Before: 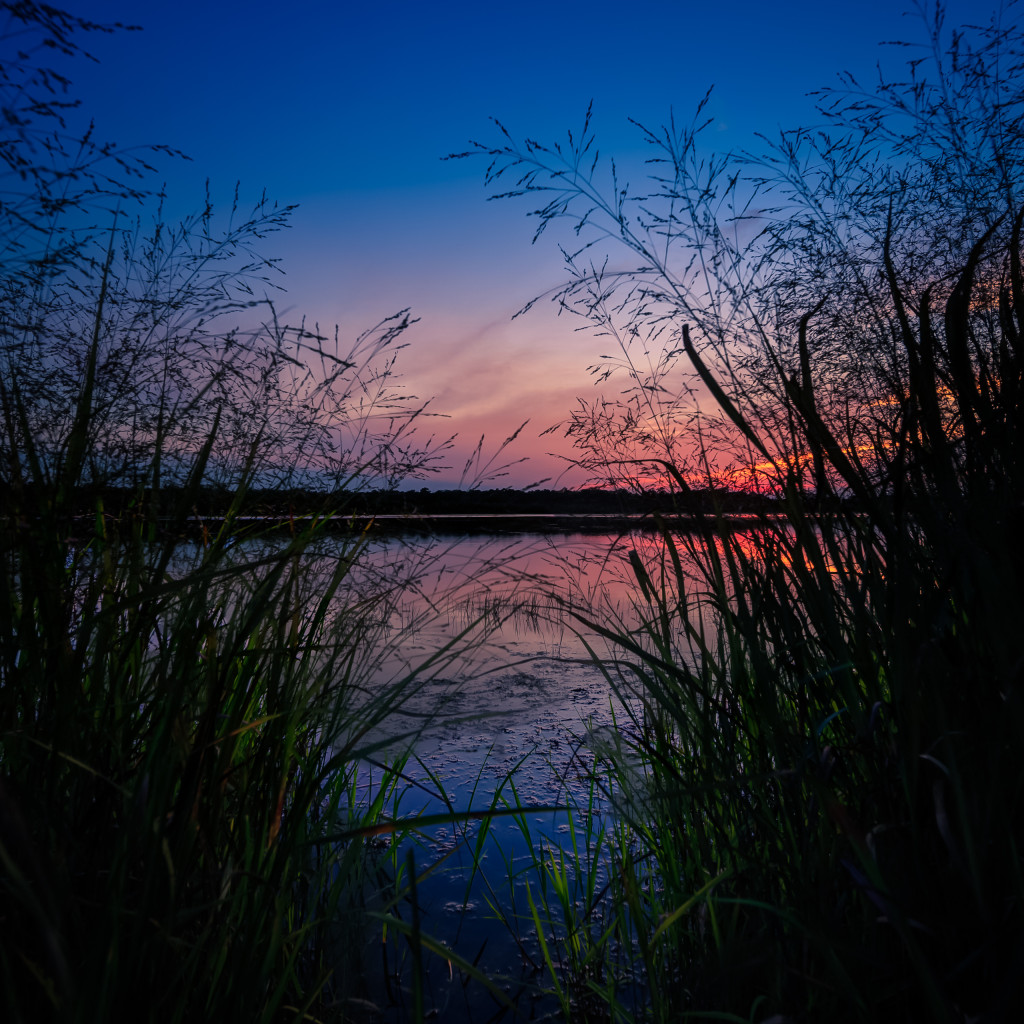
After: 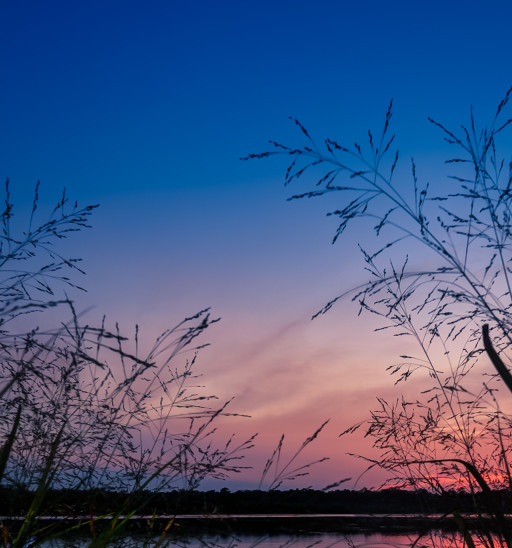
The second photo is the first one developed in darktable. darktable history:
crop: left 19.556%, right 30.401%, bottom 46.458%
exposure: compensate highlight preservation false
